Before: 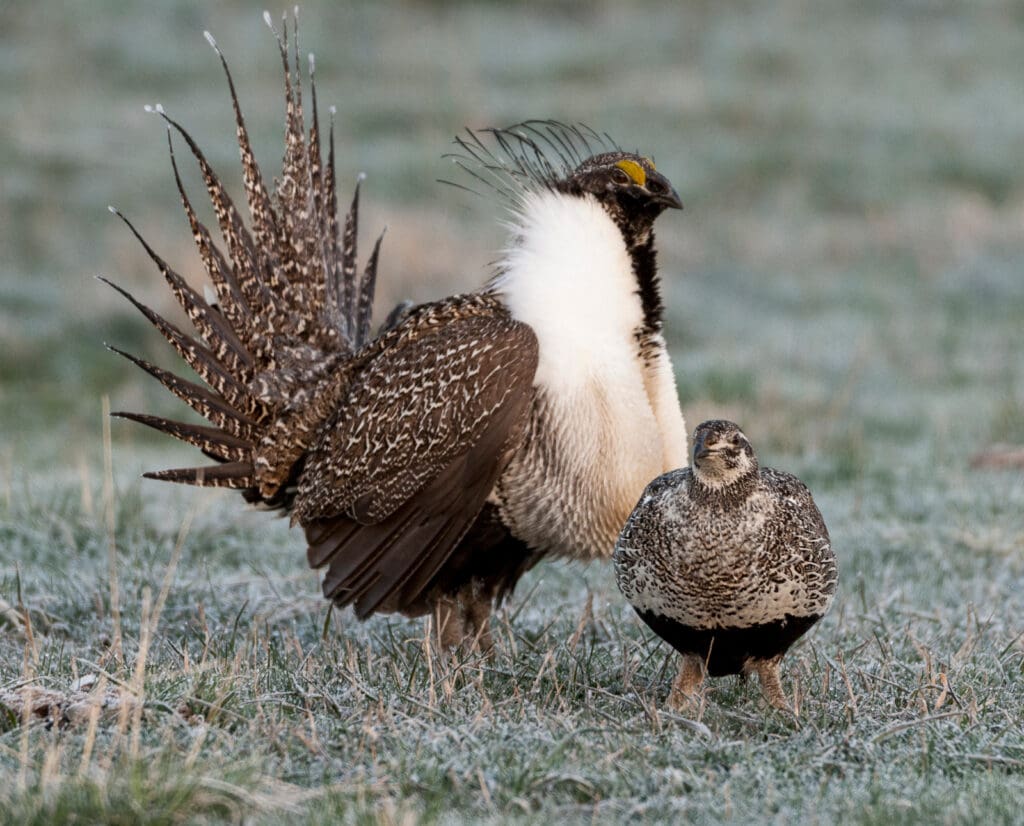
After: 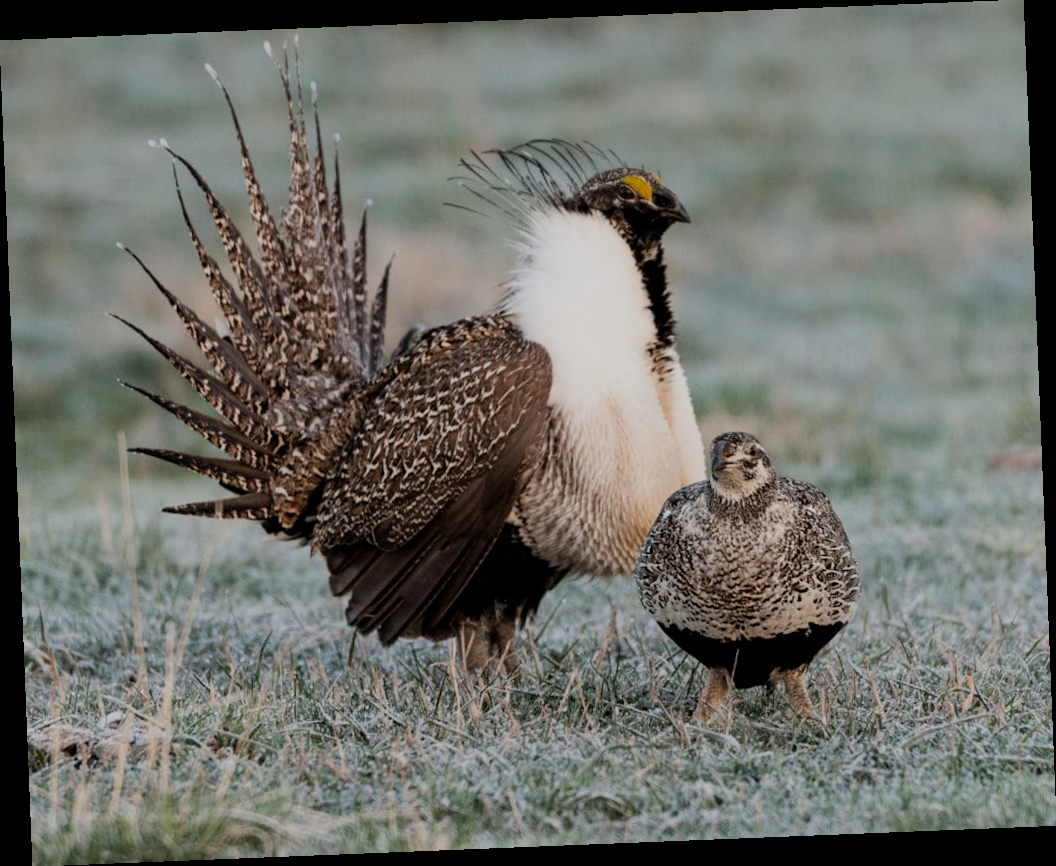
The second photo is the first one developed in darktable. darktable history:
rotate and perspective: rotation -2.29°, automatic cropping off
filmic rgb: black relative exposure -7.65 EV, white relative exposure 4.56 EV, hardness 3.61
